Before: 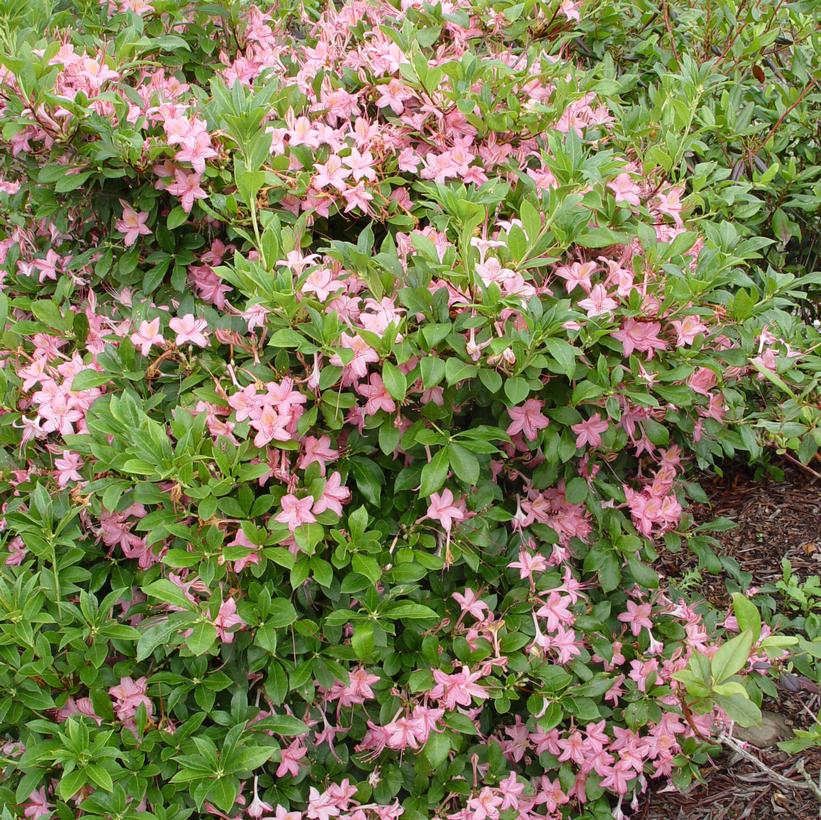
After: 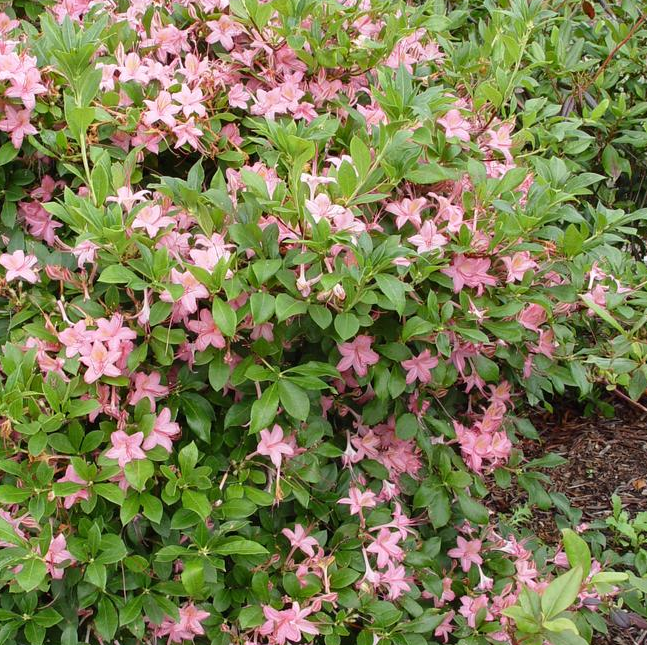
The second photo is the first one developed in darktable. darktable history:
crop and rotate: left 20.74%, top 7.912%, right 0.375%, bottom 13.378%
shadows and highlights: highlights color adjustment 0%, soften with gaussian
